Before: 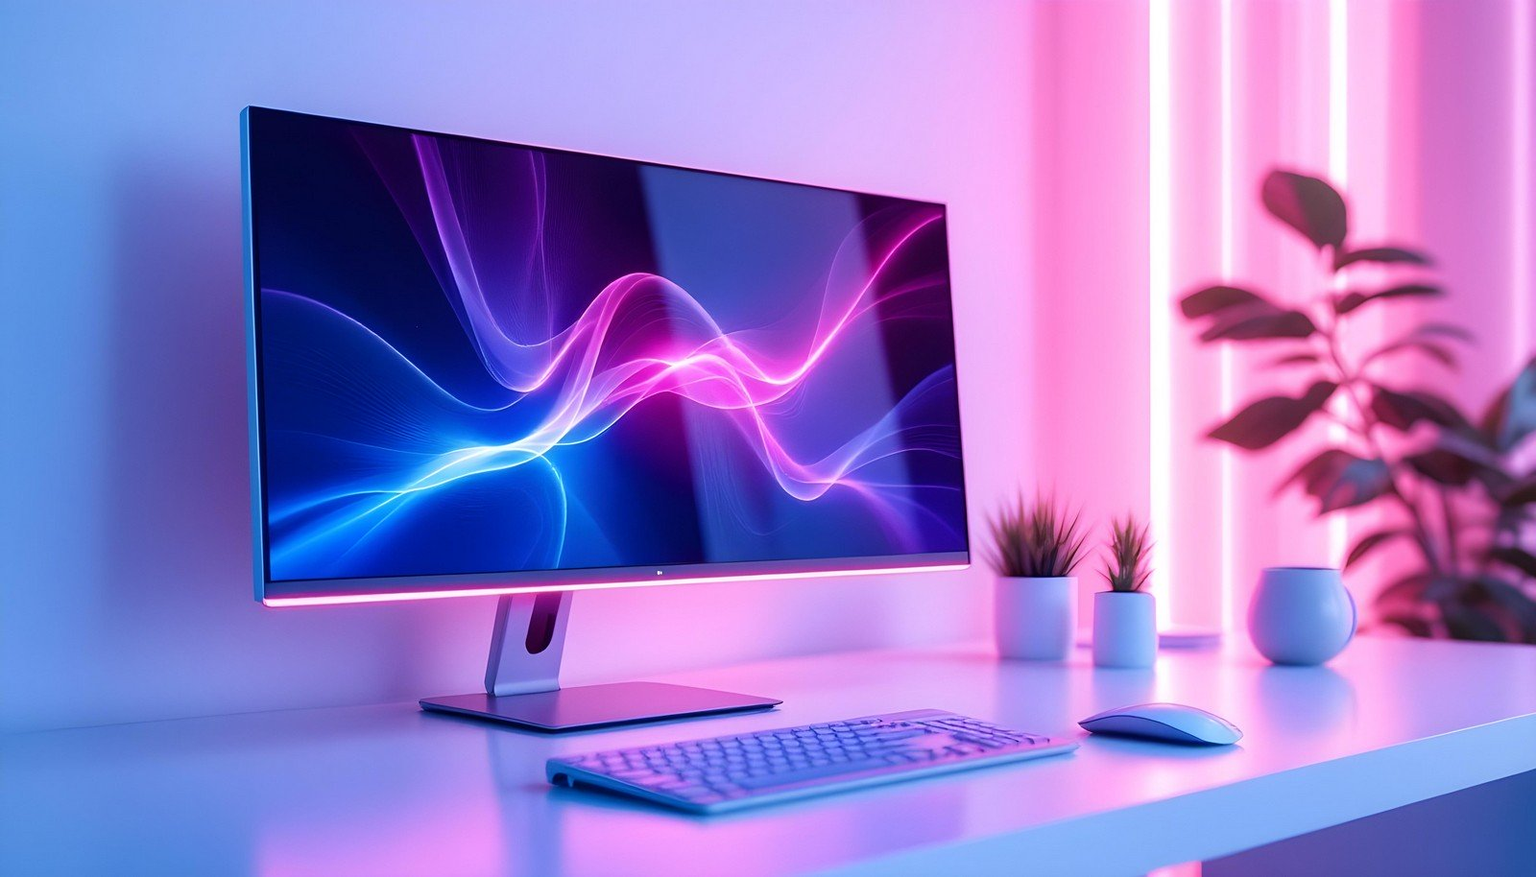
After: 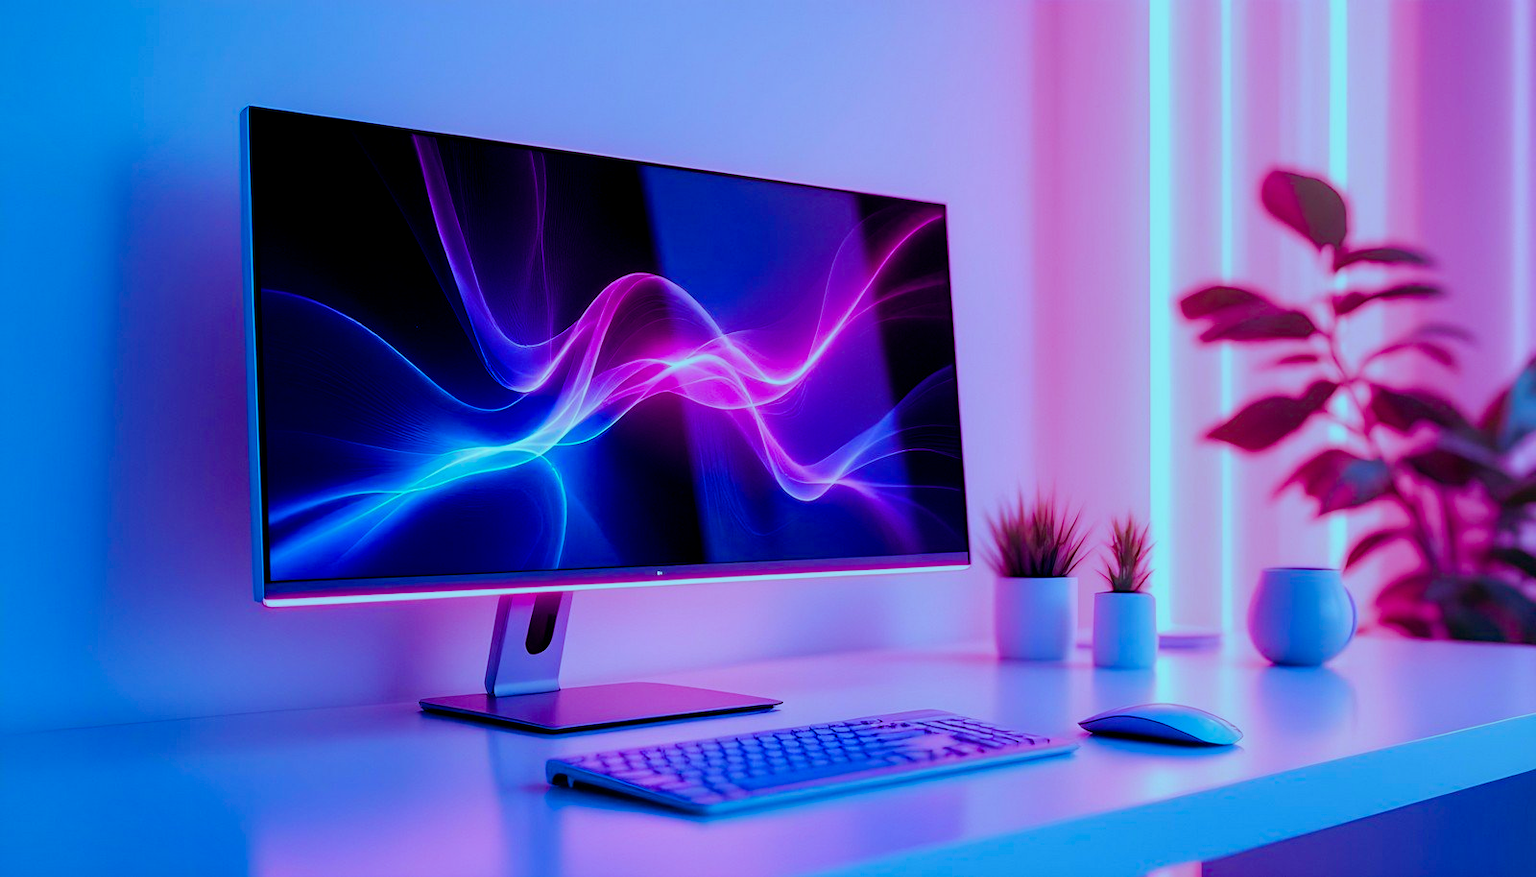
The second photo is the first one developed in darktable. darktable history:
color balance rgb: shadows lift › luminance -7.7%, shadows lift › chroma 2.13%, shadows lift › hue 165.27°, power › luminance -7.77%, power › chroma 1.34%, power › hue 330.55°, highlights gain › luminance -33.33%, highlights gain › chroma 5.68%, highlights gain › hue 217.2°, global offset › luminance -0.33%, global offset › chroma 0.11%, global offset › hue 165.27°, perceptual saturation grading › global saturation 27.72%, perceptual saturation grading › highlights -25%, perceptual saturation grading › mid-tones 25%, perceptual saturation grading › shadows 50%
